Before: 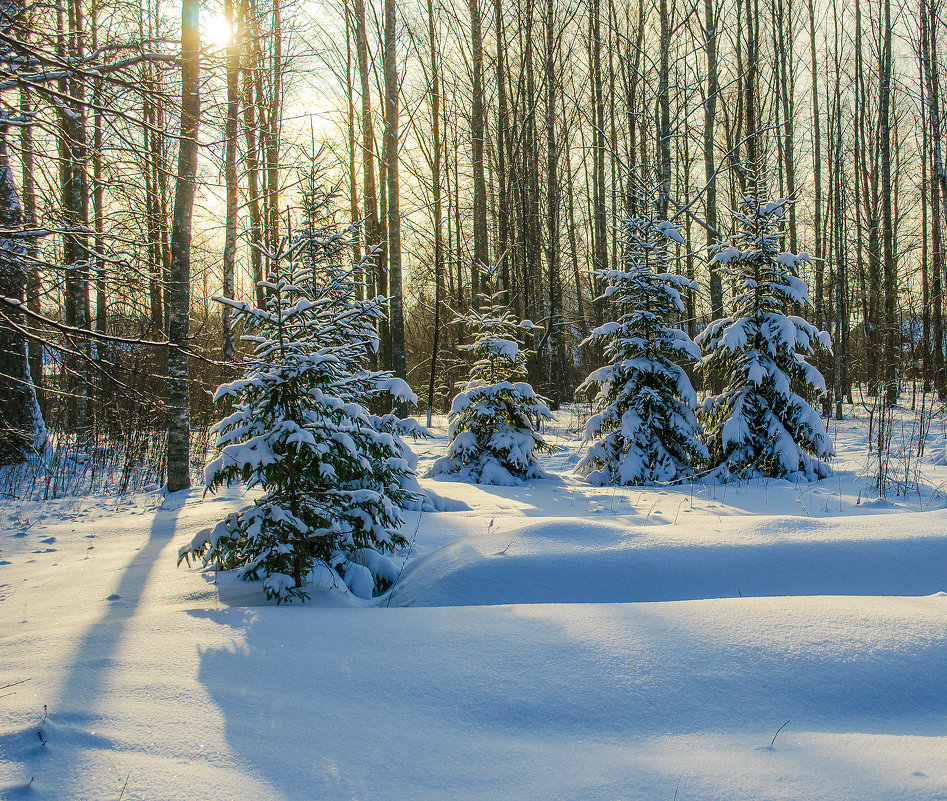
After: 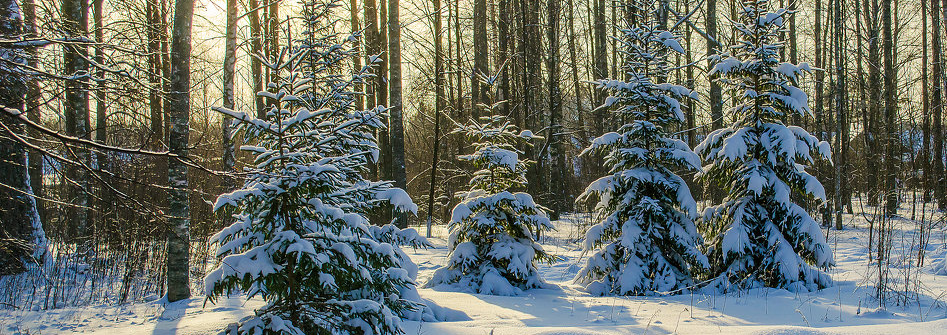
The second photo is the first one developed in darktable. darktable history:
tone equalizer: on, module defaults
crop and rotate: top 23.84%, bottom 34.294%
